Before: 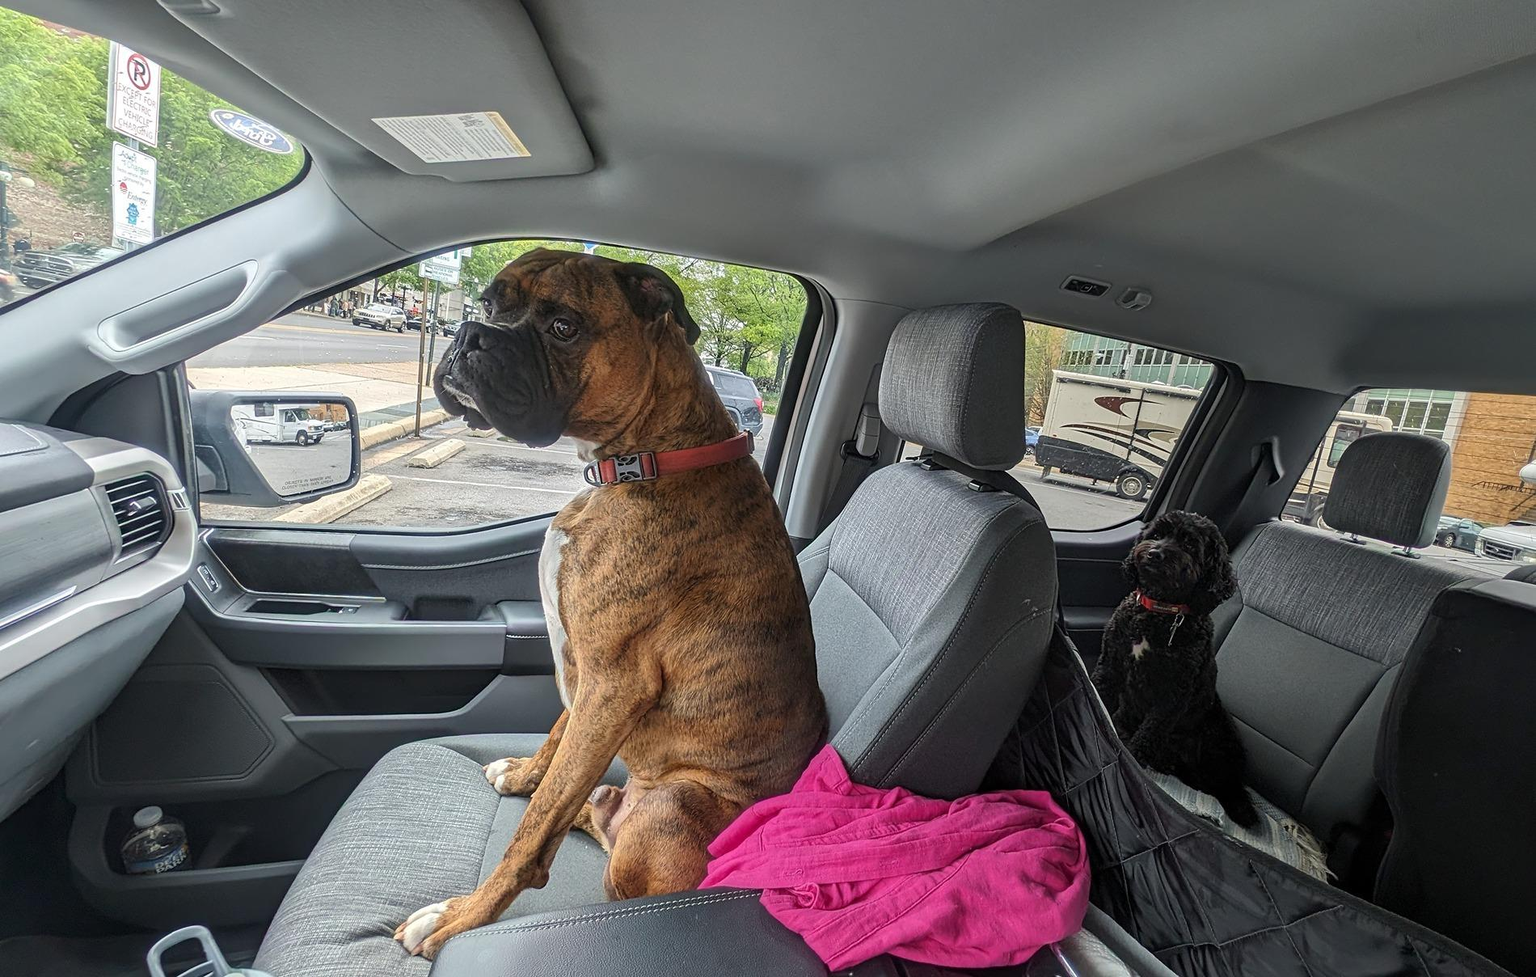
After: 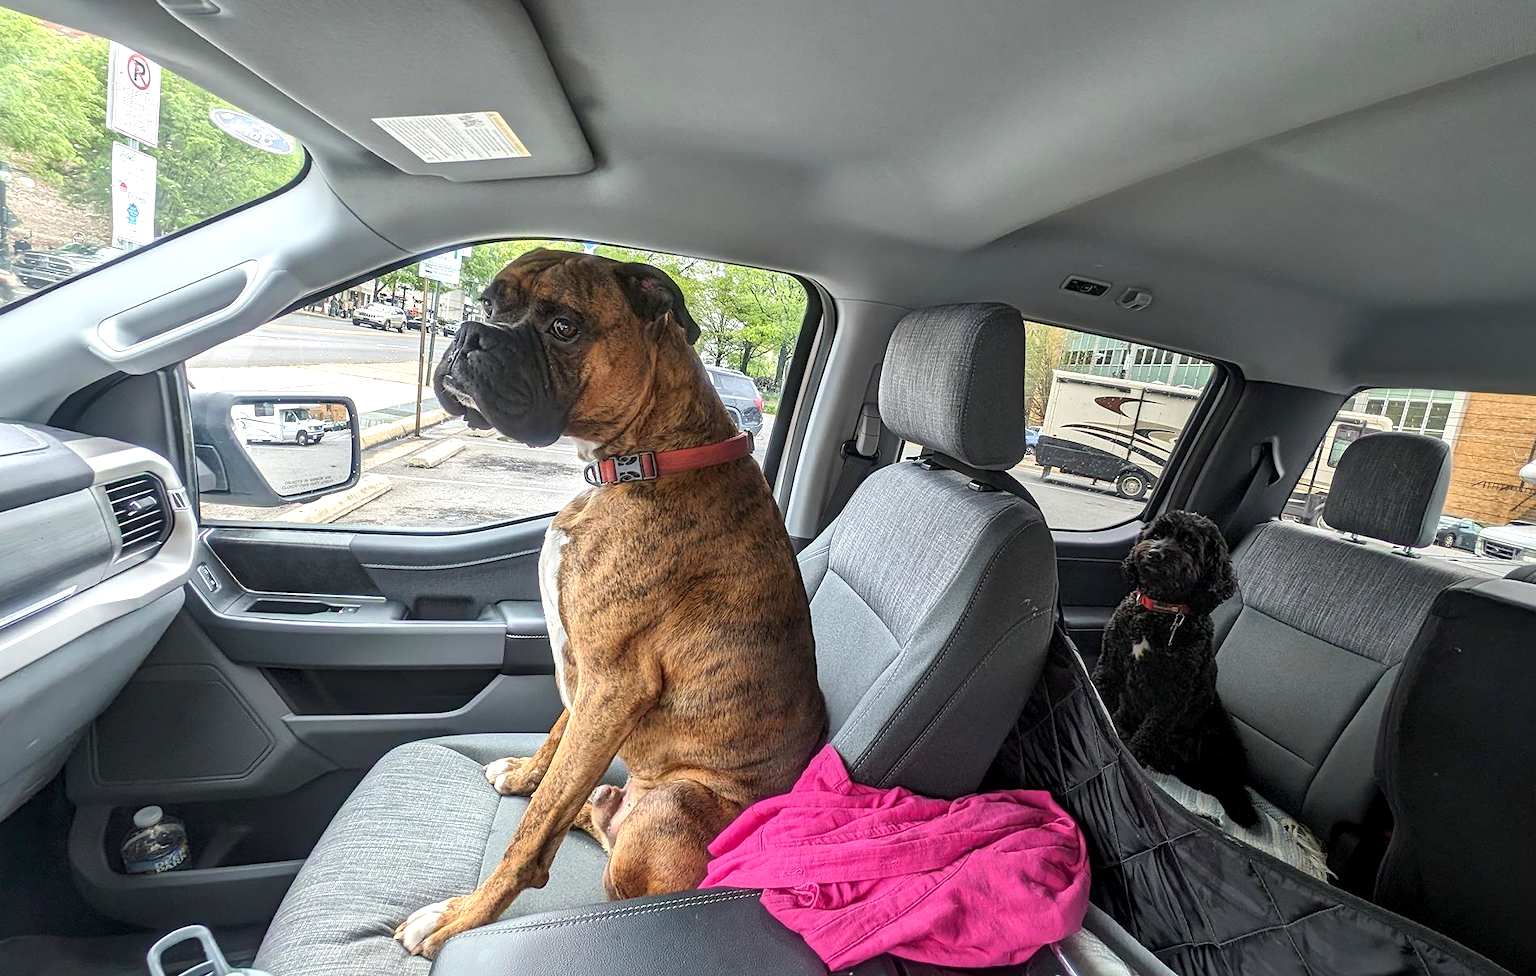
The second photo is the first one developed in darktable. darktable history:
local contrast: mode bilateral grid, contrast 20, coarseness 50, detail 120%, midtone range 0.2
exposure: black level correction 0.001, exposure 0.5 EV, compensate exposure bias true, compensate highlight preservation false
